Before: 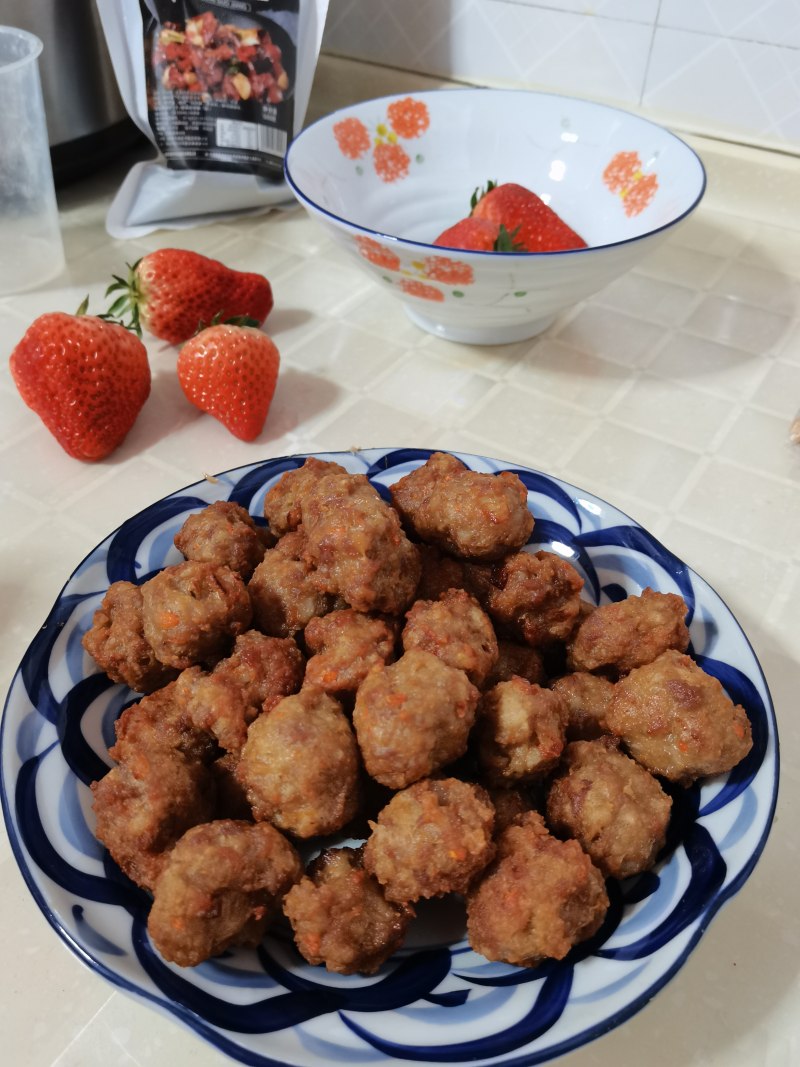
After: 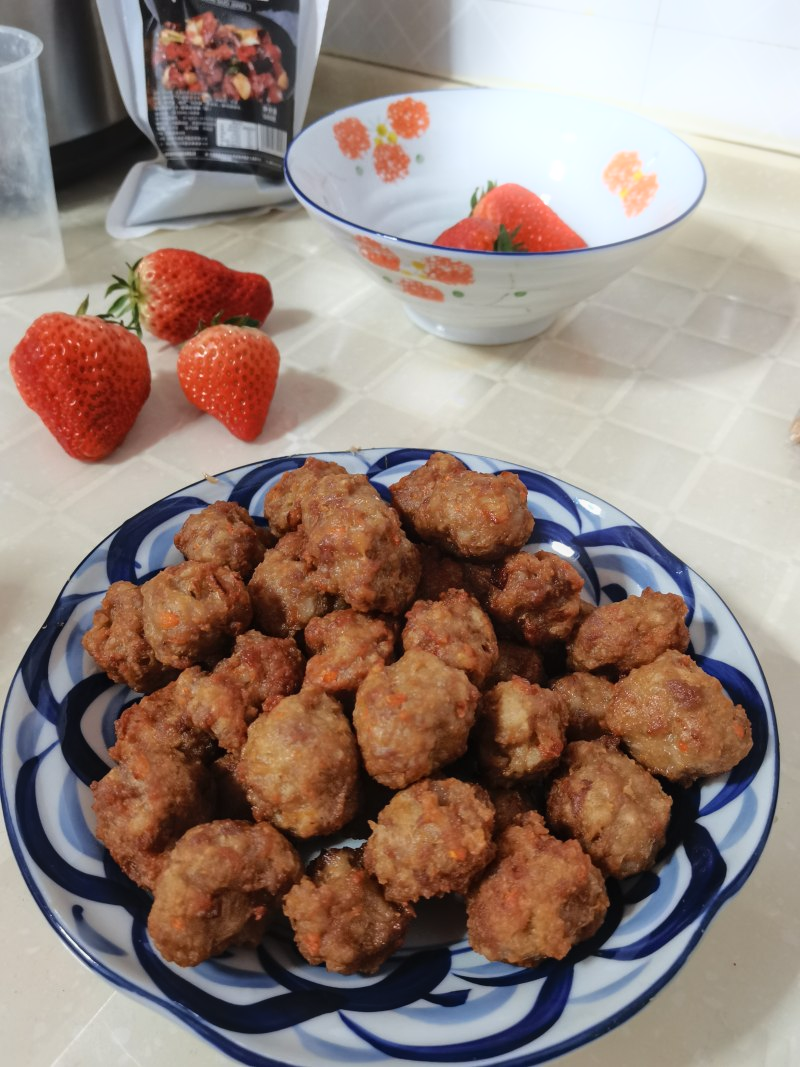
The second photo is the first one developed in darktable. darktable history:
local contrast: detail 110%
bloom: size 5%, threshold 95%, strength 15%
